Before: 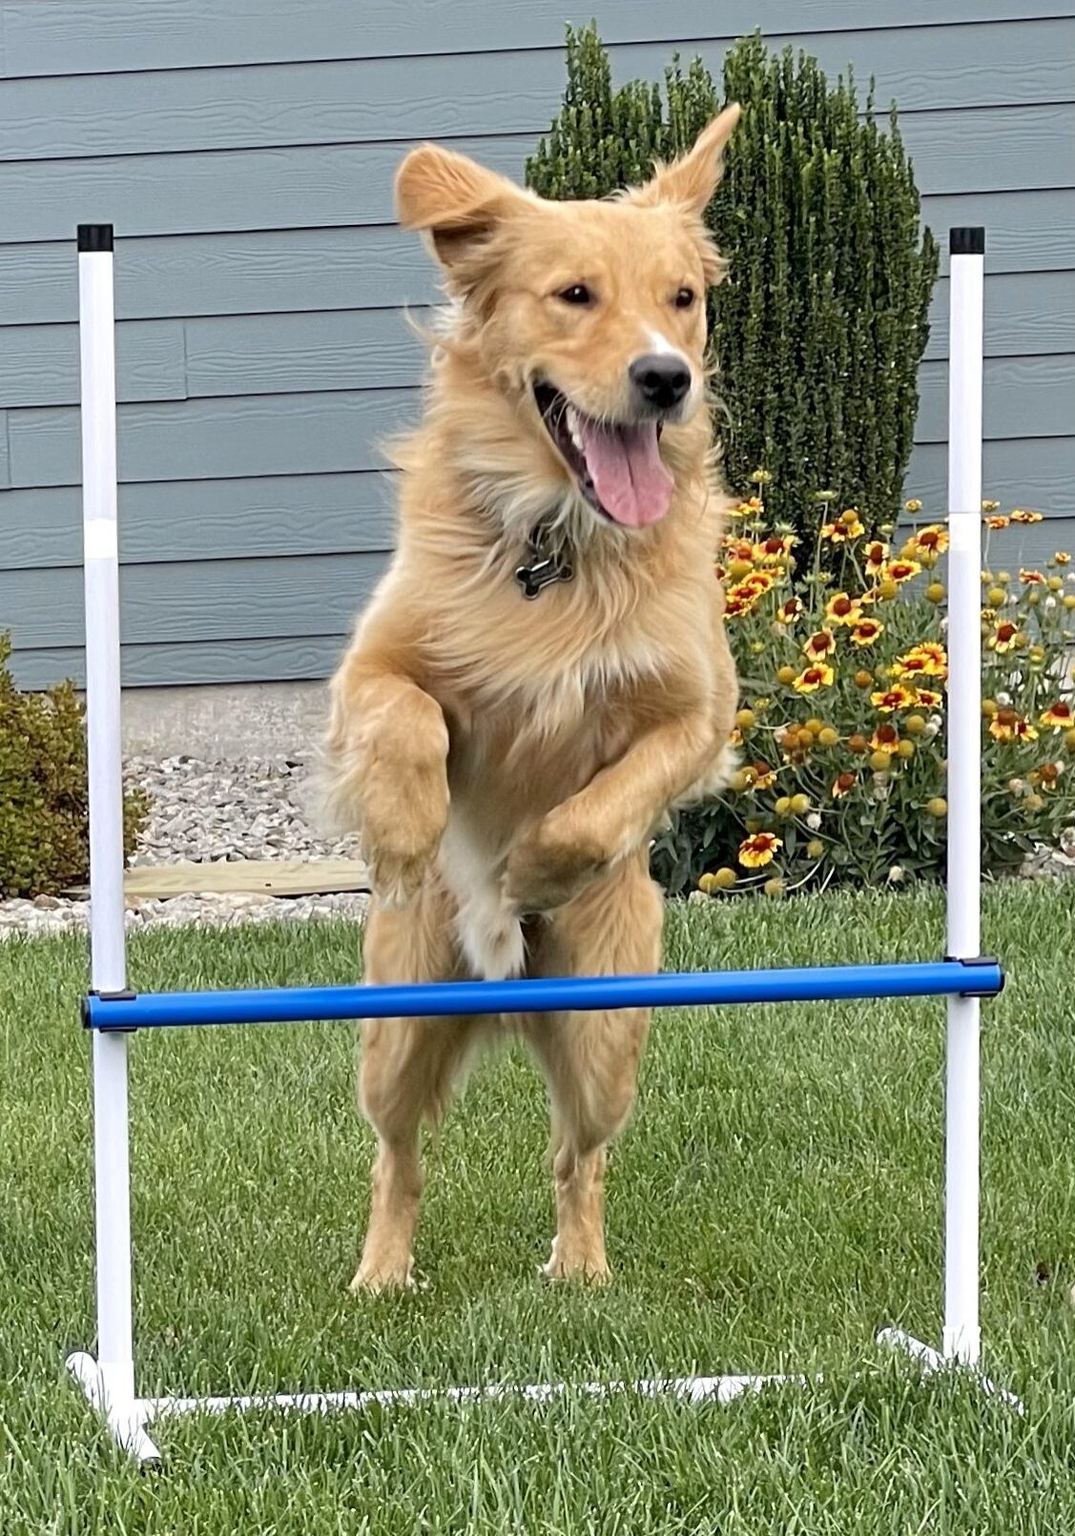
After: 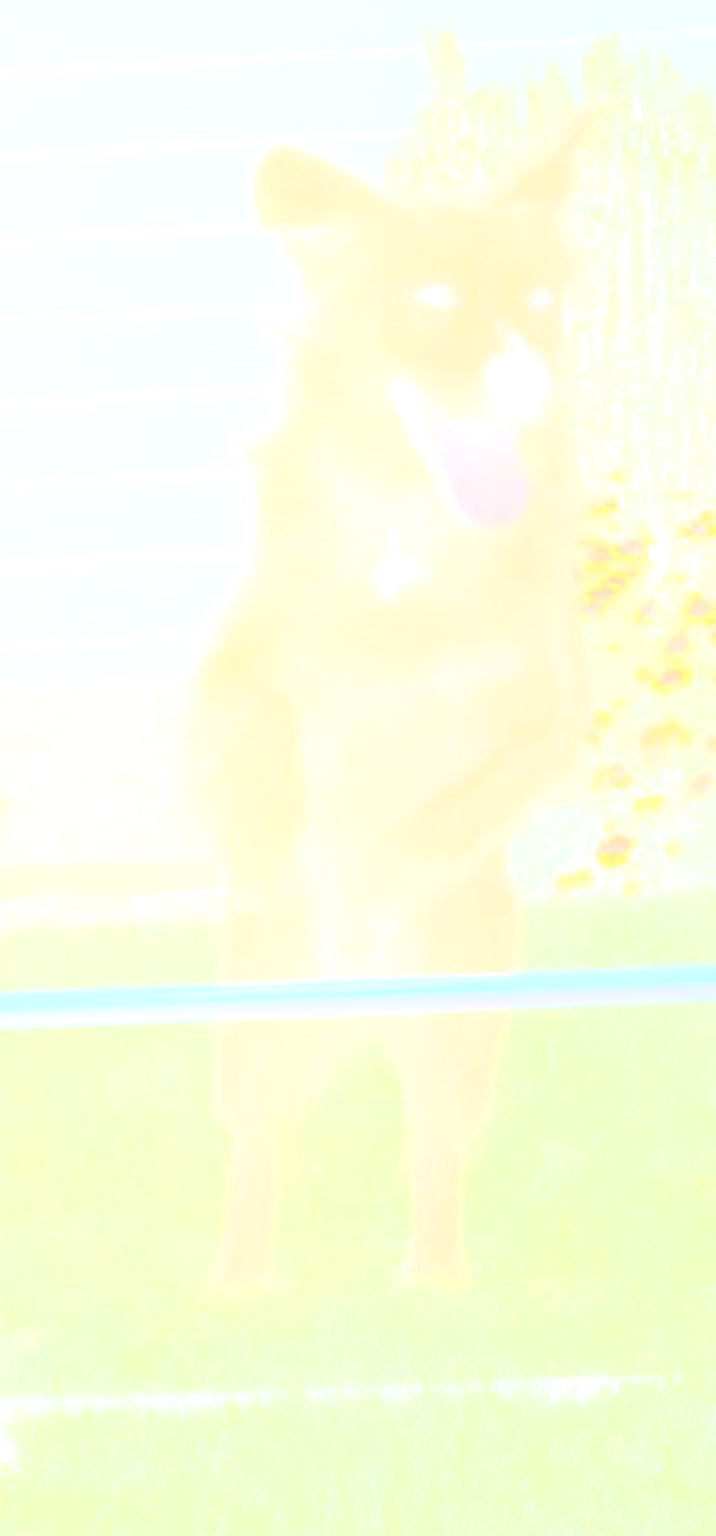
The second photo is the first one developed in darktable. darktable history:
color correction: saturation 0.85
crop and rotate: left 13.342%, right 19.991%
bloom: size 85%, threshold 5%, strength 85%
